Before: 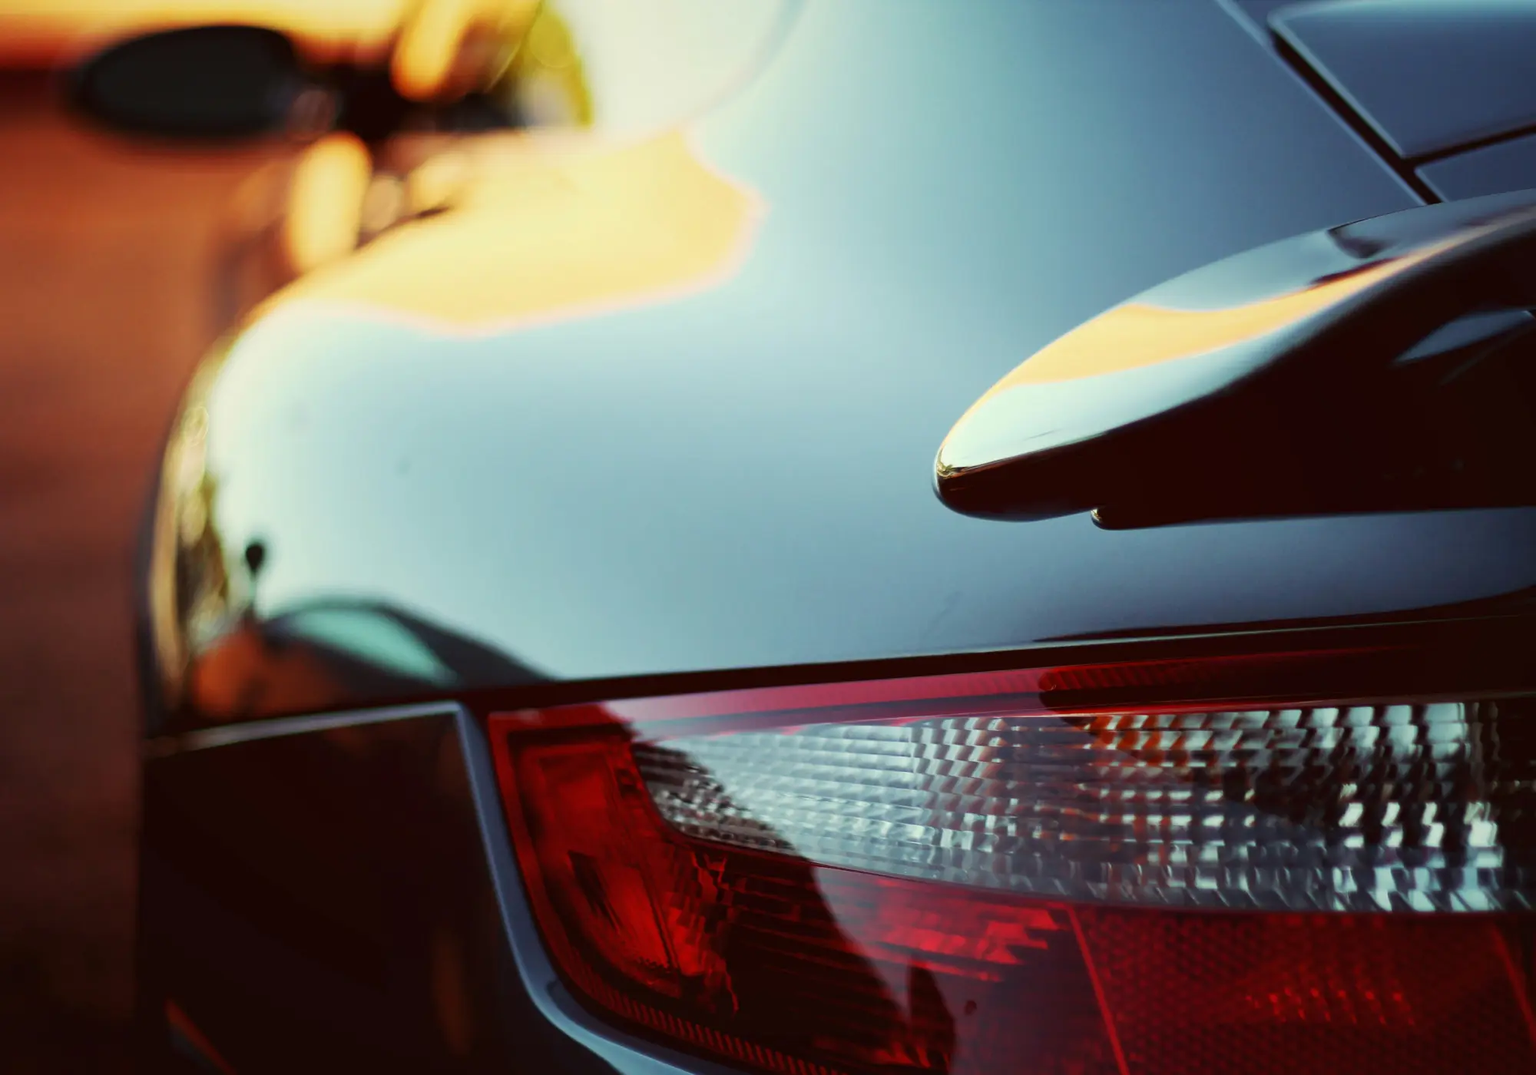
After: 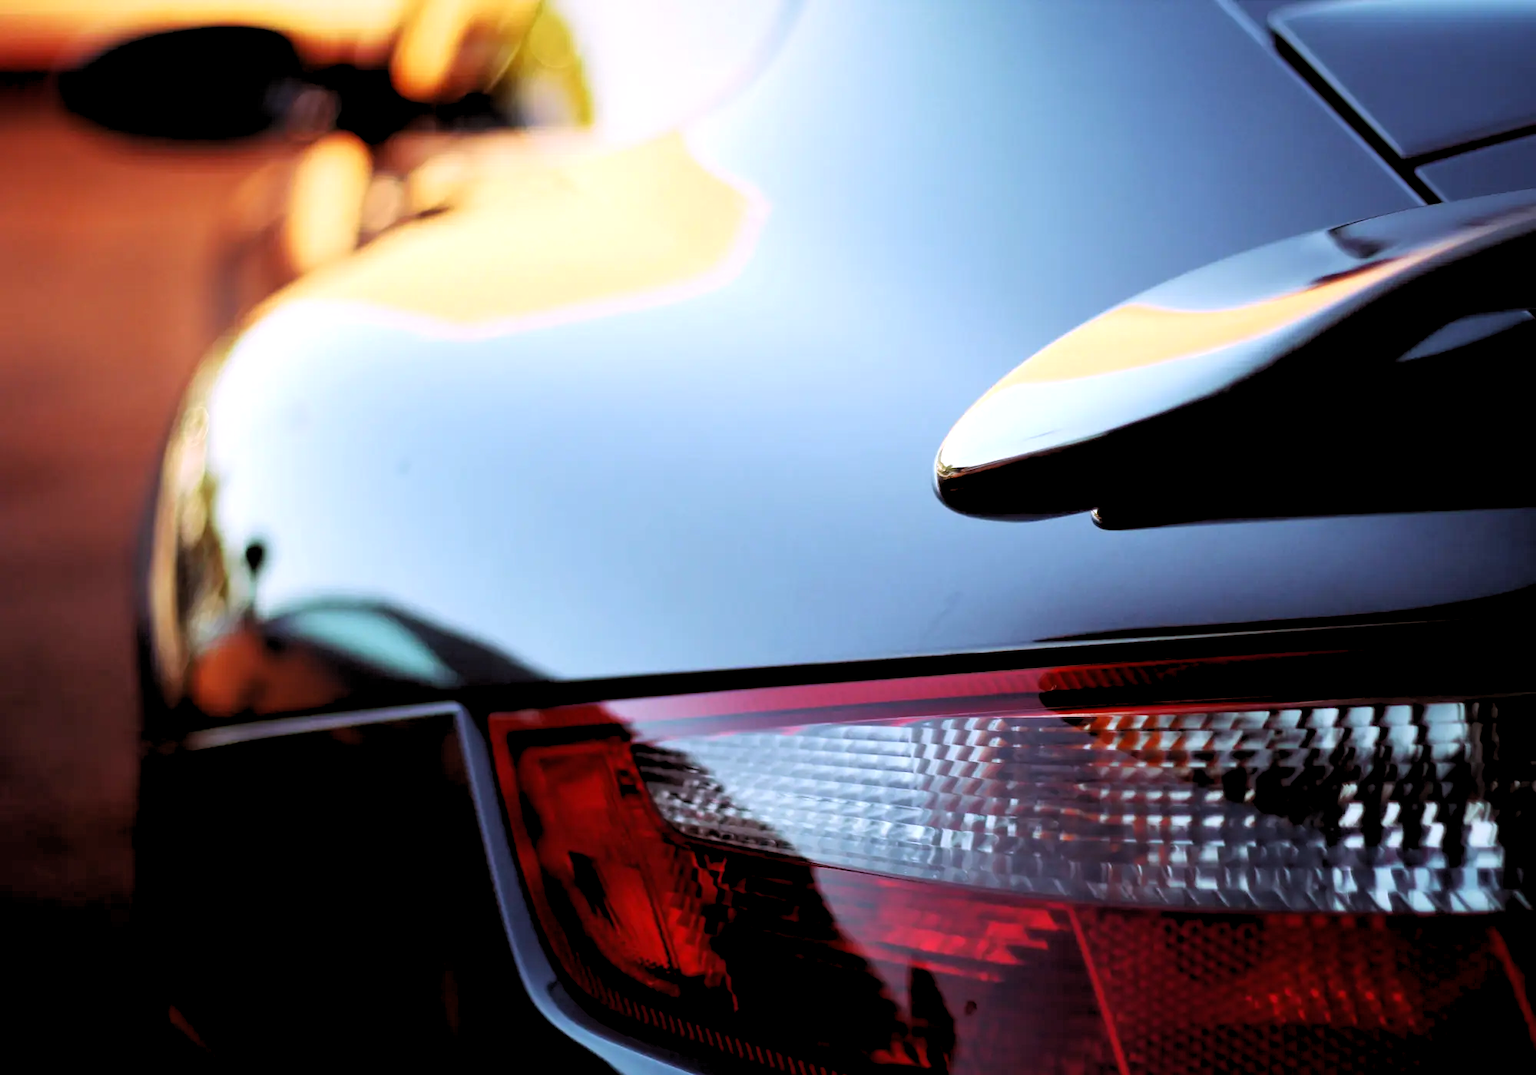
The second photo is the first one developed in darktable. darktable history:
rgb levels: levels [[0.01, 0.419, 0.839], [0, 0.5, 1], [0, 0.5, 1]]
white balance: red 1.042, blue 1.17
